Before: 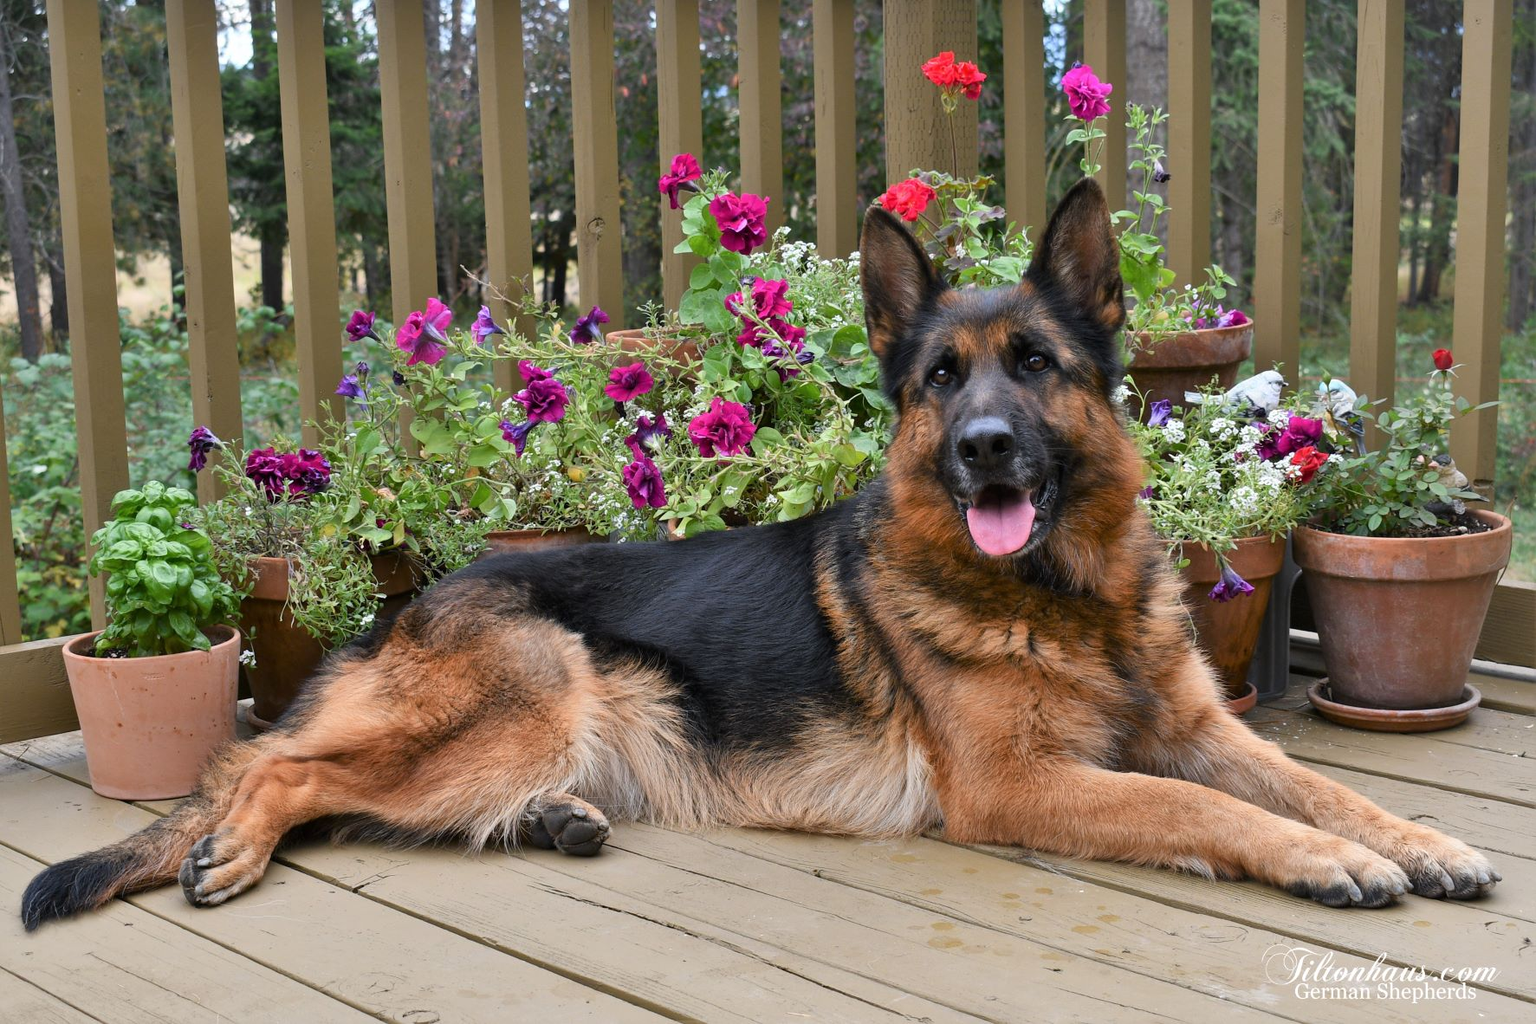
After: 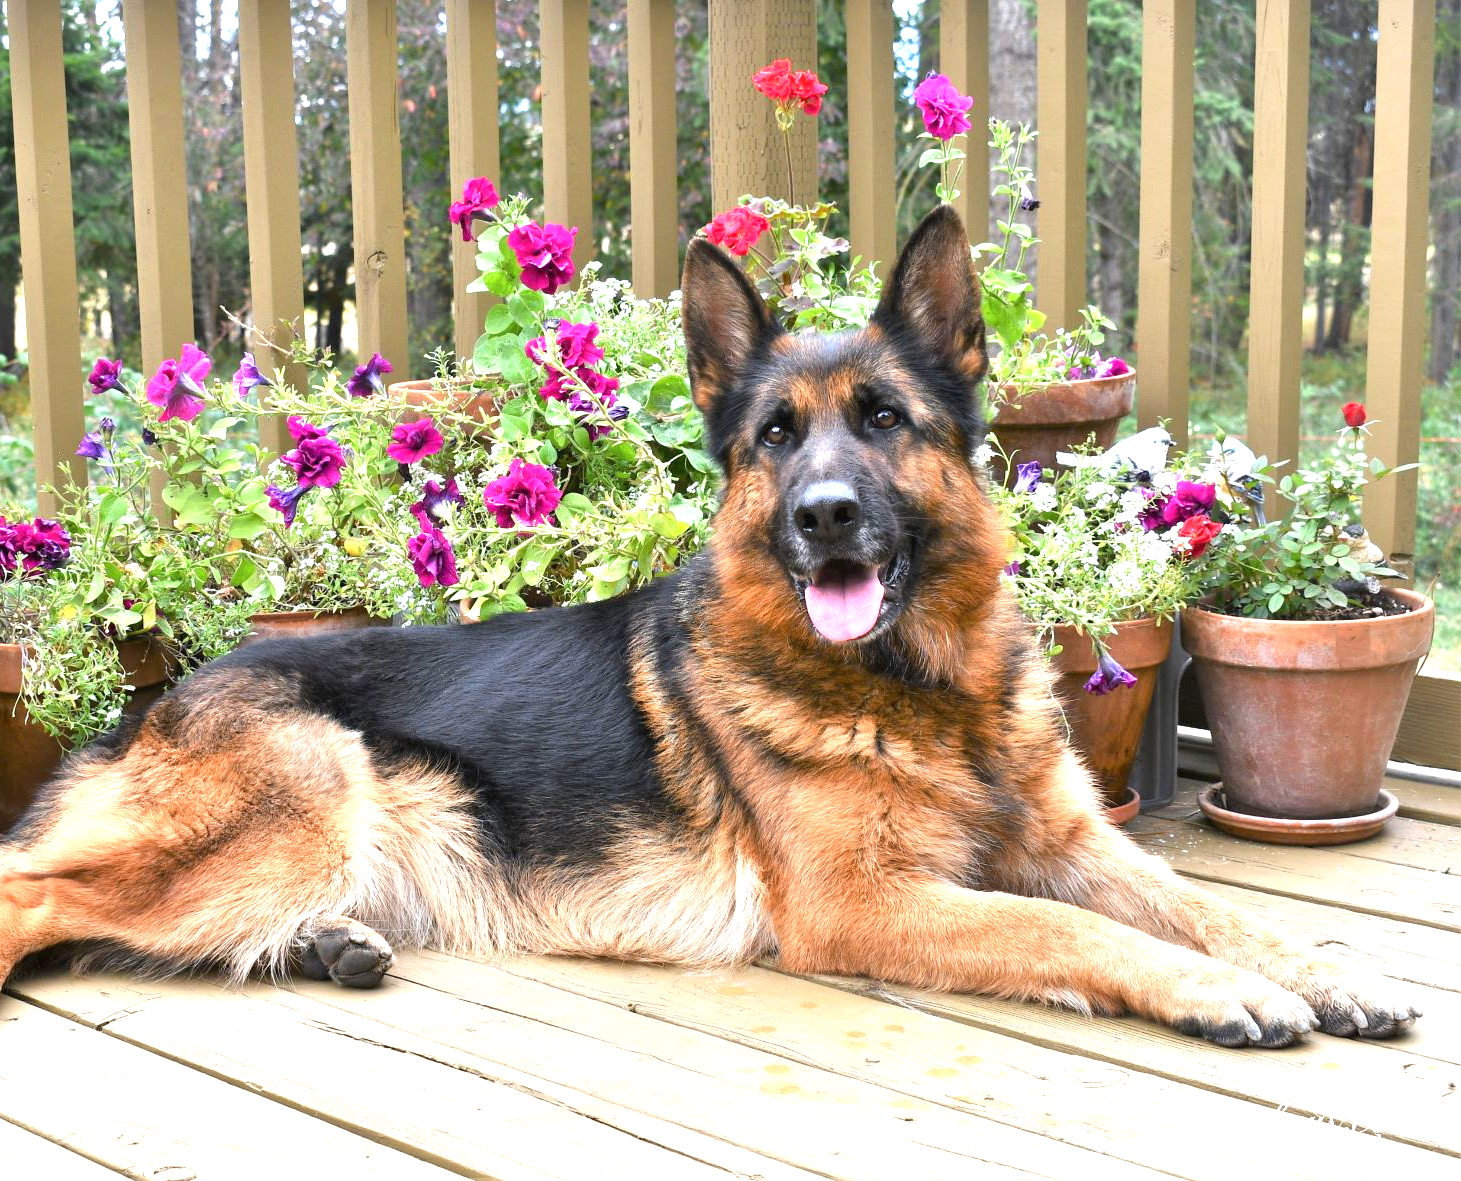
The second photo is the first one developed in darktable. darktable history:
exposure: black level correction 0, exposure 1.4 EV, compensate highlight preservation false
crop: left 17.582%, bottom 0.031%
